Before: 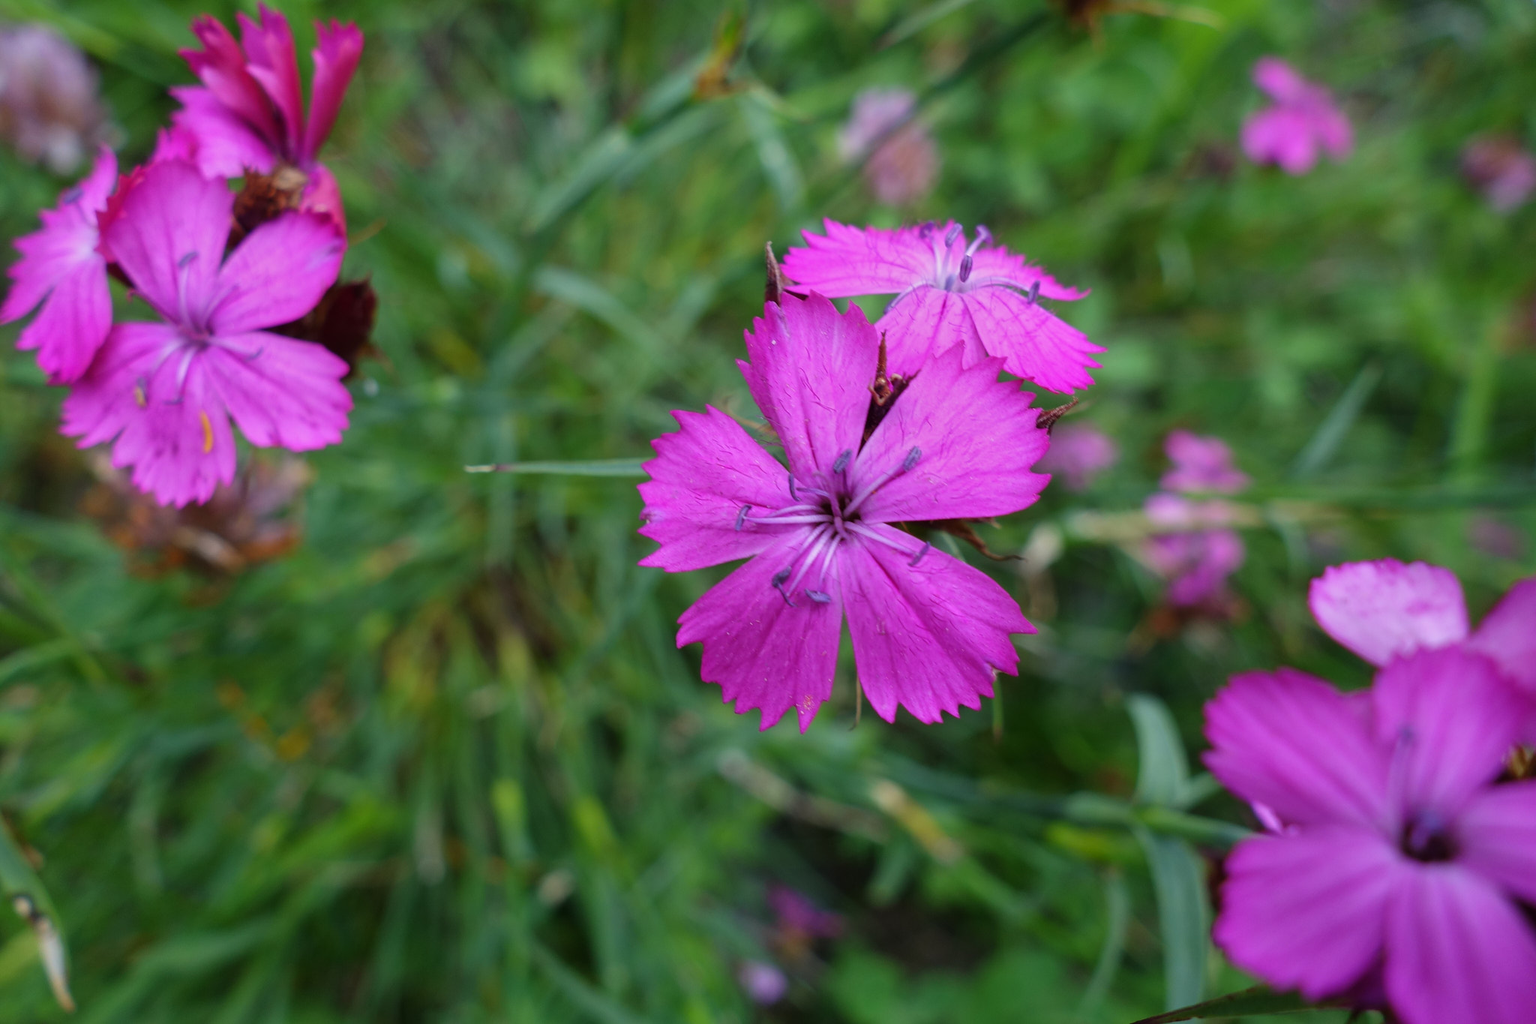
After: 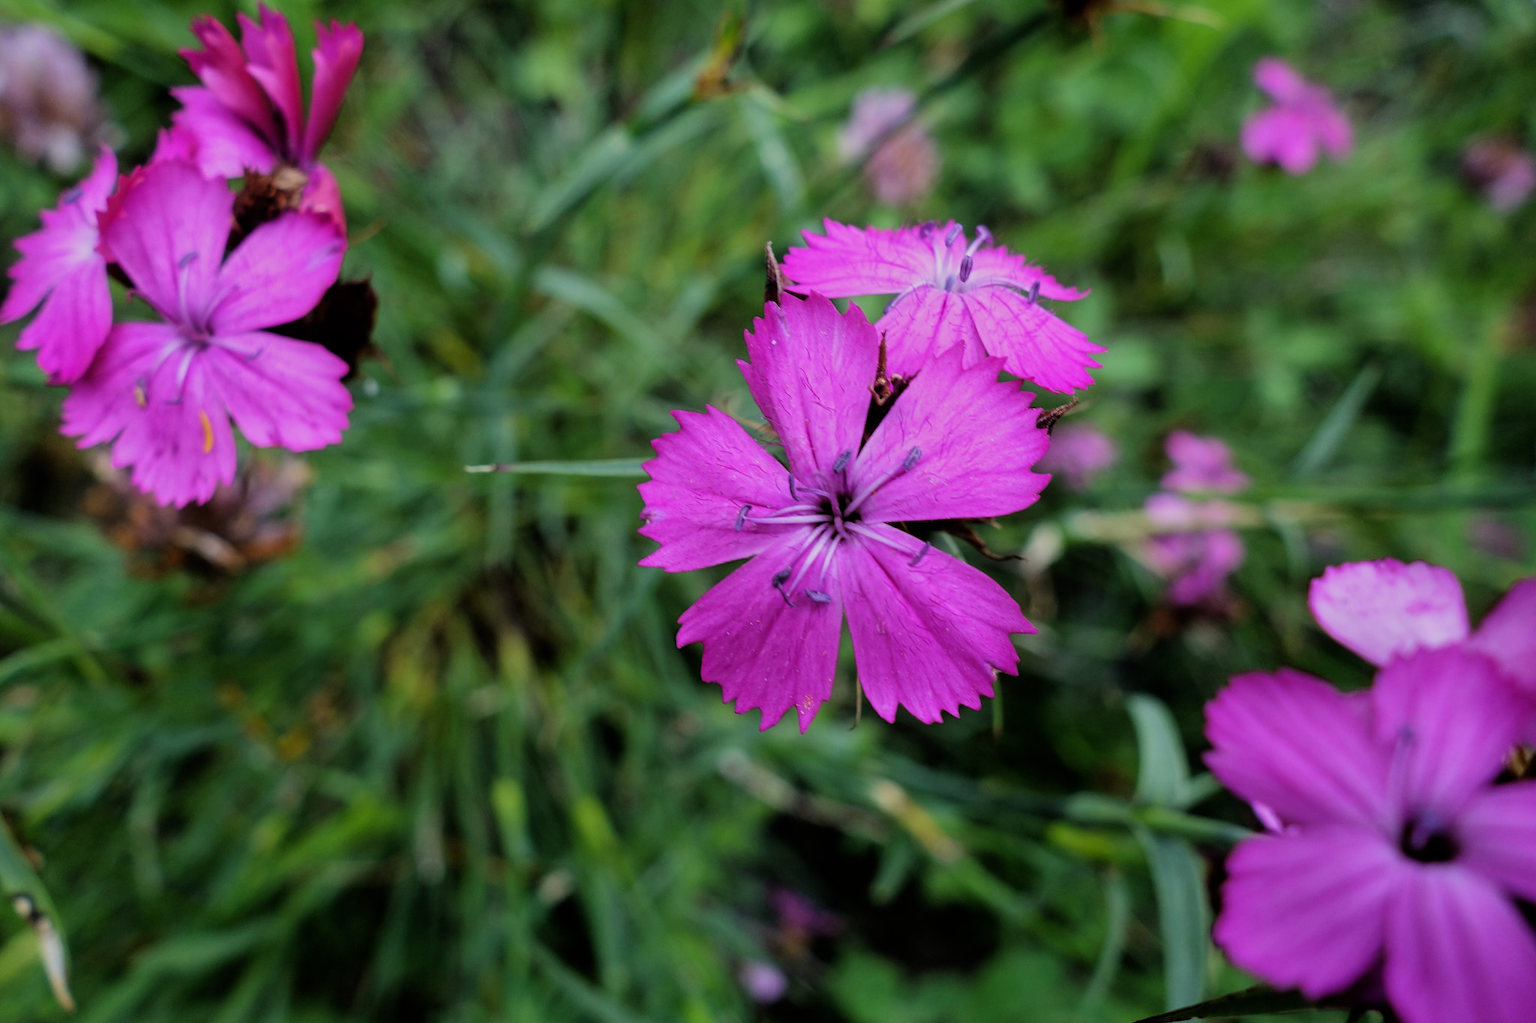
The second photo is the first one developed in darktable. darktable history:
filmic rgb: black relative exposure -5.11 EV, white relative exposure 3.99 EV, threshold 3.03 EV, hardness 2.88, contrast 1.299, highlights saturation mix -30.89%, enable highlight reconstruction true
